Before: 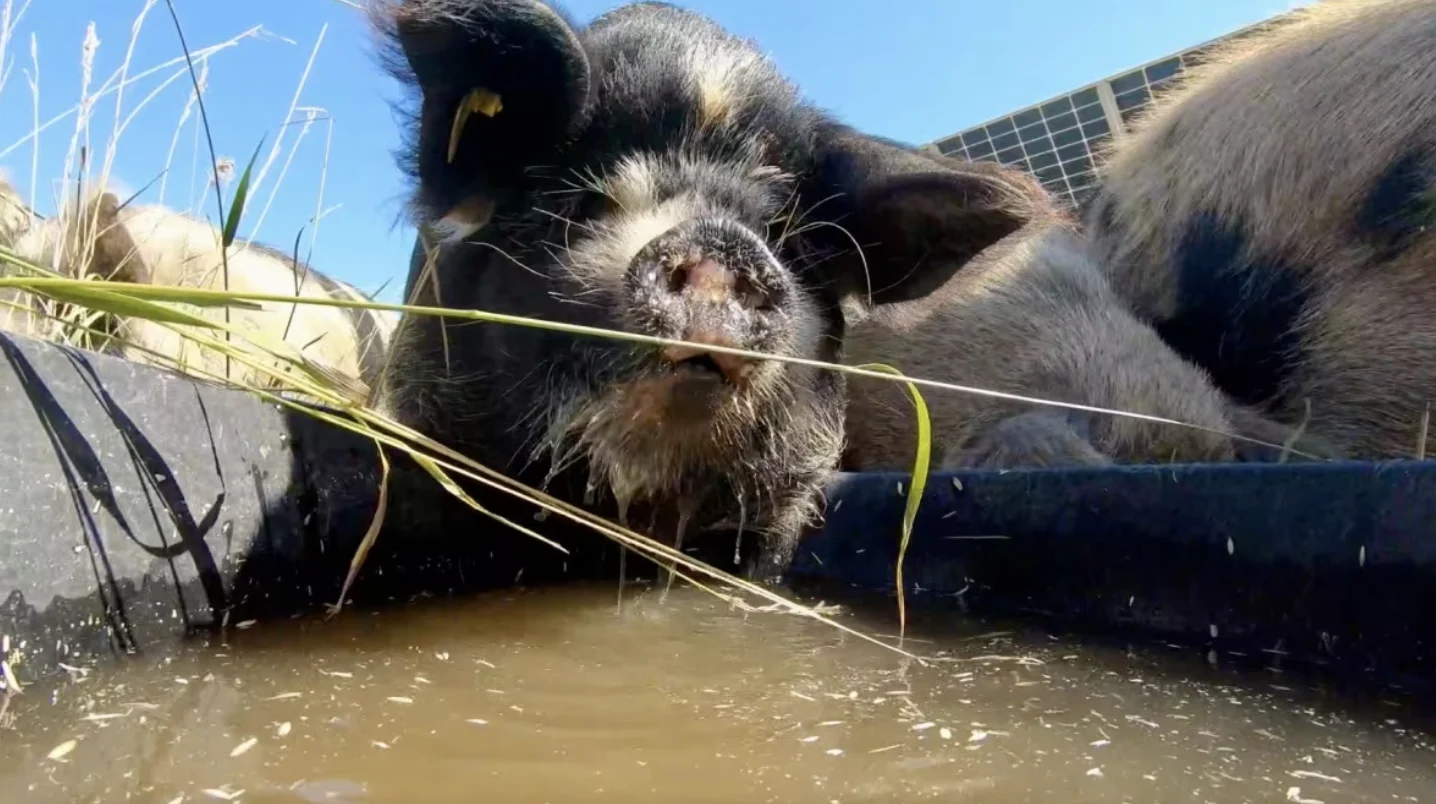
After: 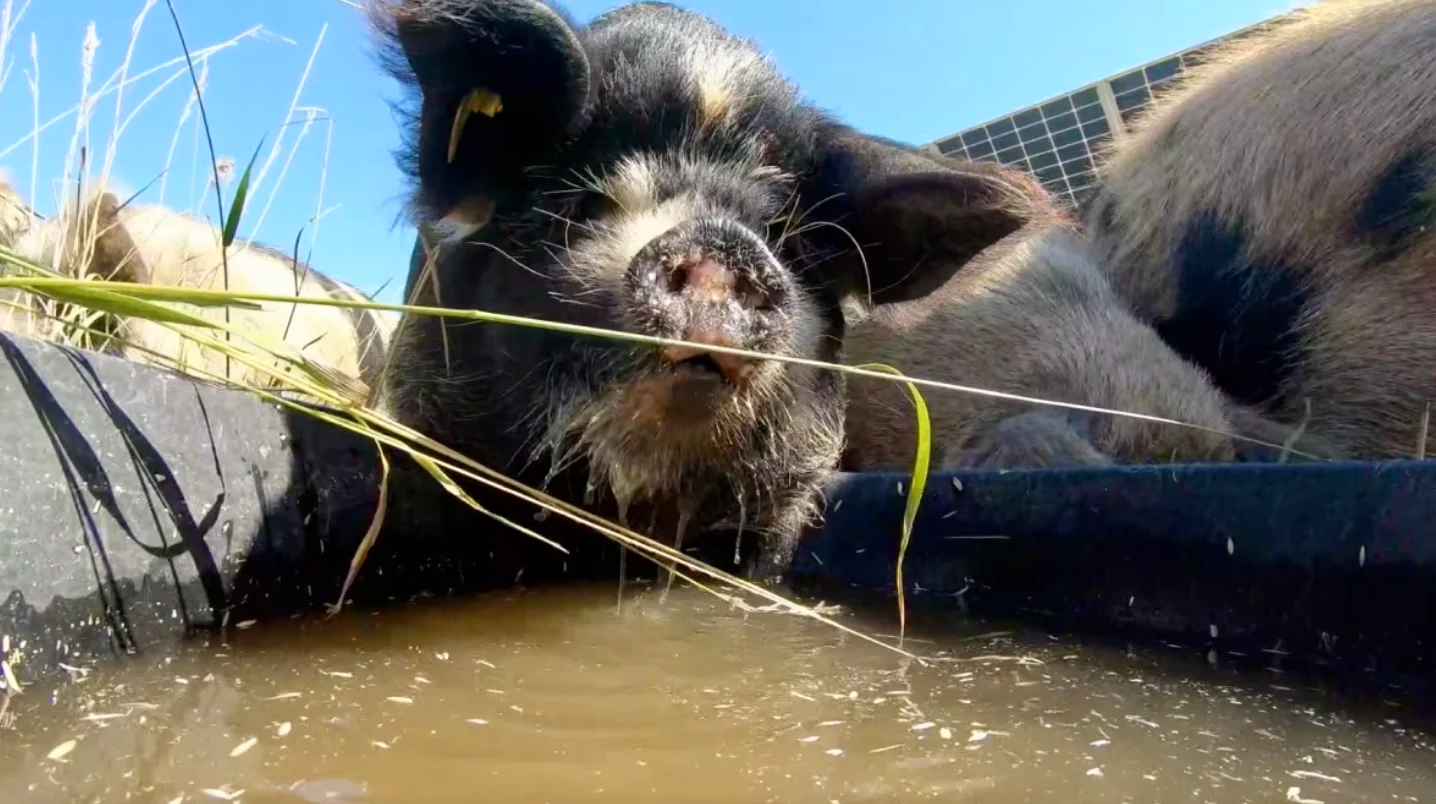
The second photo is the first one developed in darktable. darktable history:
shadows and highlights: shadows 0.706, highlights 39.93
